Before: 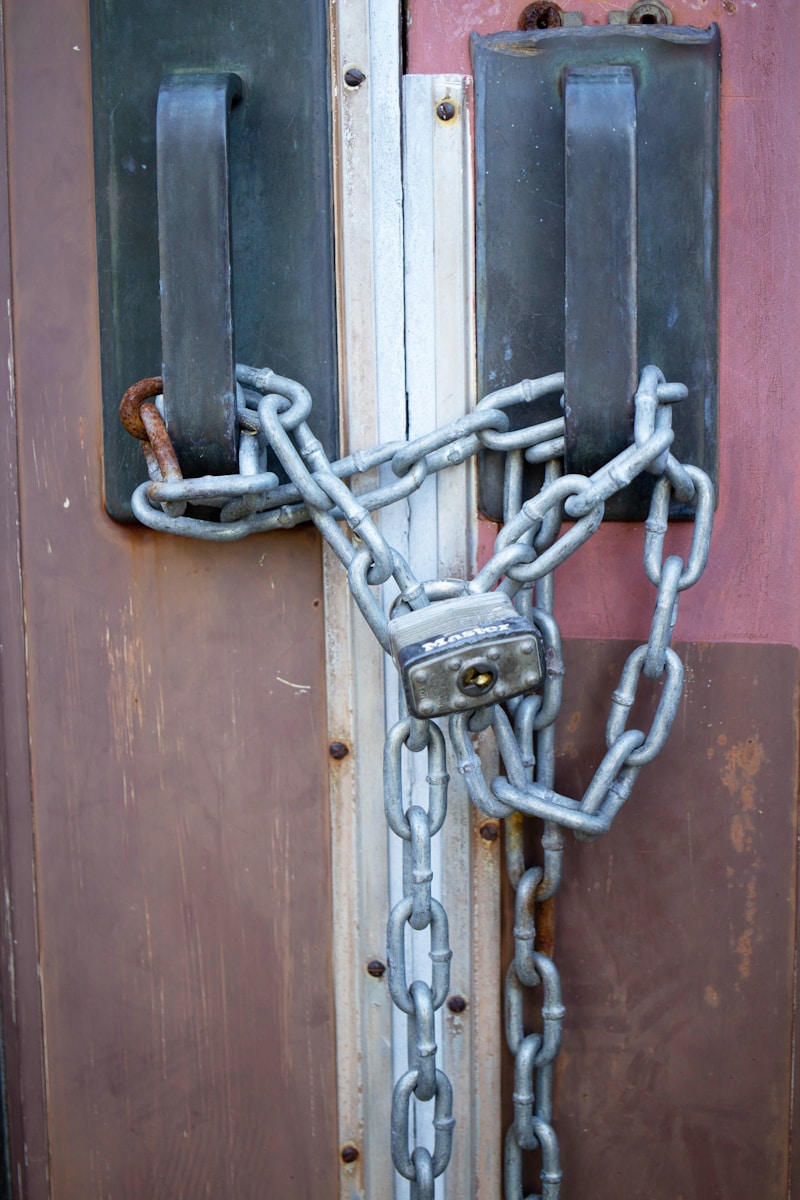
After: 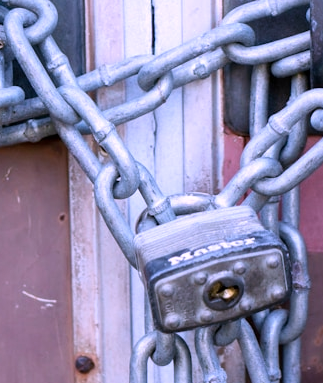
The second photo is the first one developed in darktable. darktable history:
color correction: highlights a* 15.03, highlights b* -25.07
crop: left 31.751%, top 32.172%, right 27.8%, bottom 35.83%
local contrast: mode bilateral grid, contrast 20, coarseness 50, detail 120%, midtone range 0.2
